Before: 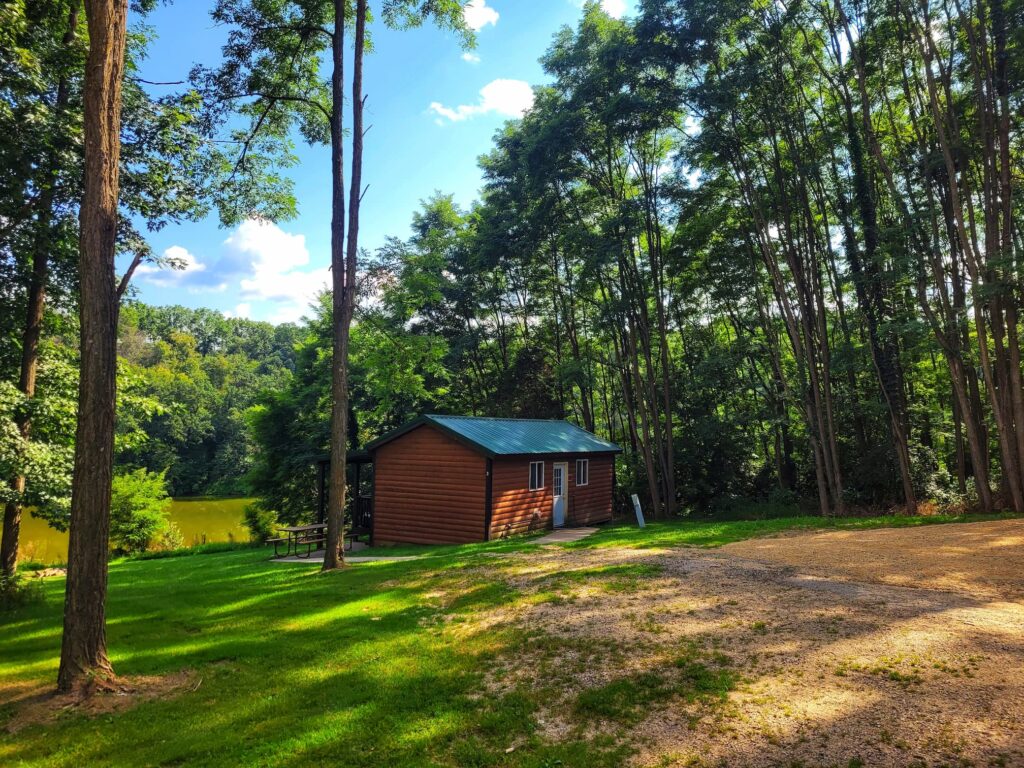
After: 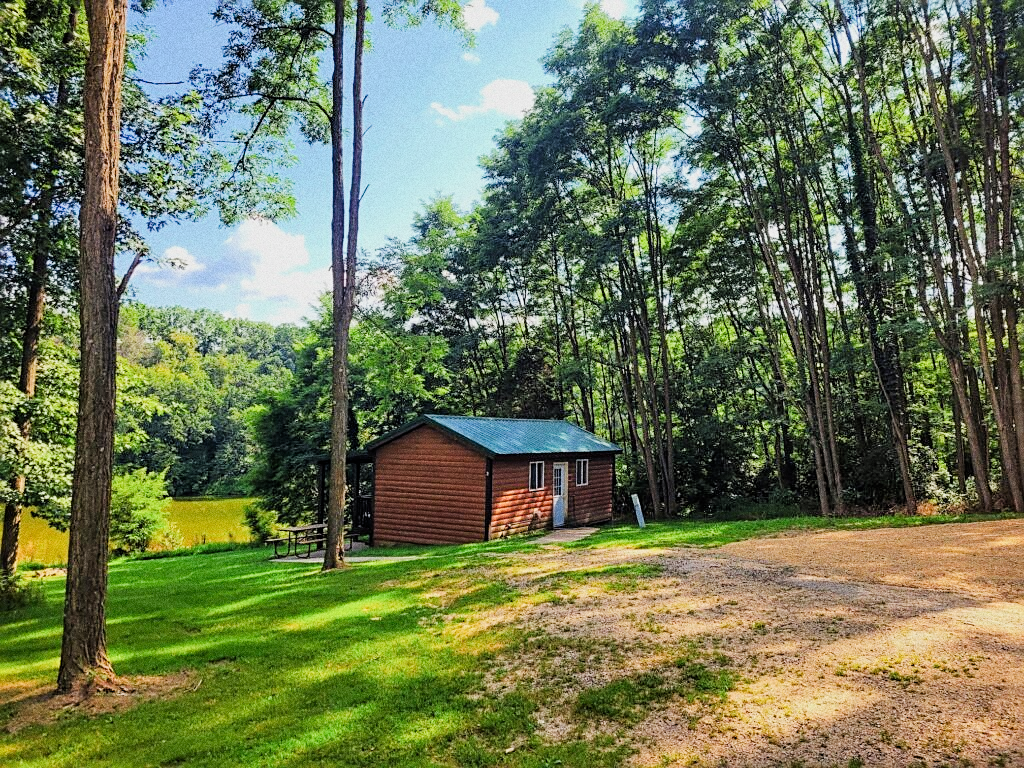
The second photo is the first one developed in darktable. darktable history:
sharpen: on, module defaults
grain: coarseness 0.09 ISO, strength 40%
exposure: black level correction 0, exposure 1.1 EV, compensate highlight preservation false
filmic rgb: black relative exposure -6.98 EV, white relative exposure 5.63 EV, hardness 2.86
white balance: red 1, blue 1
